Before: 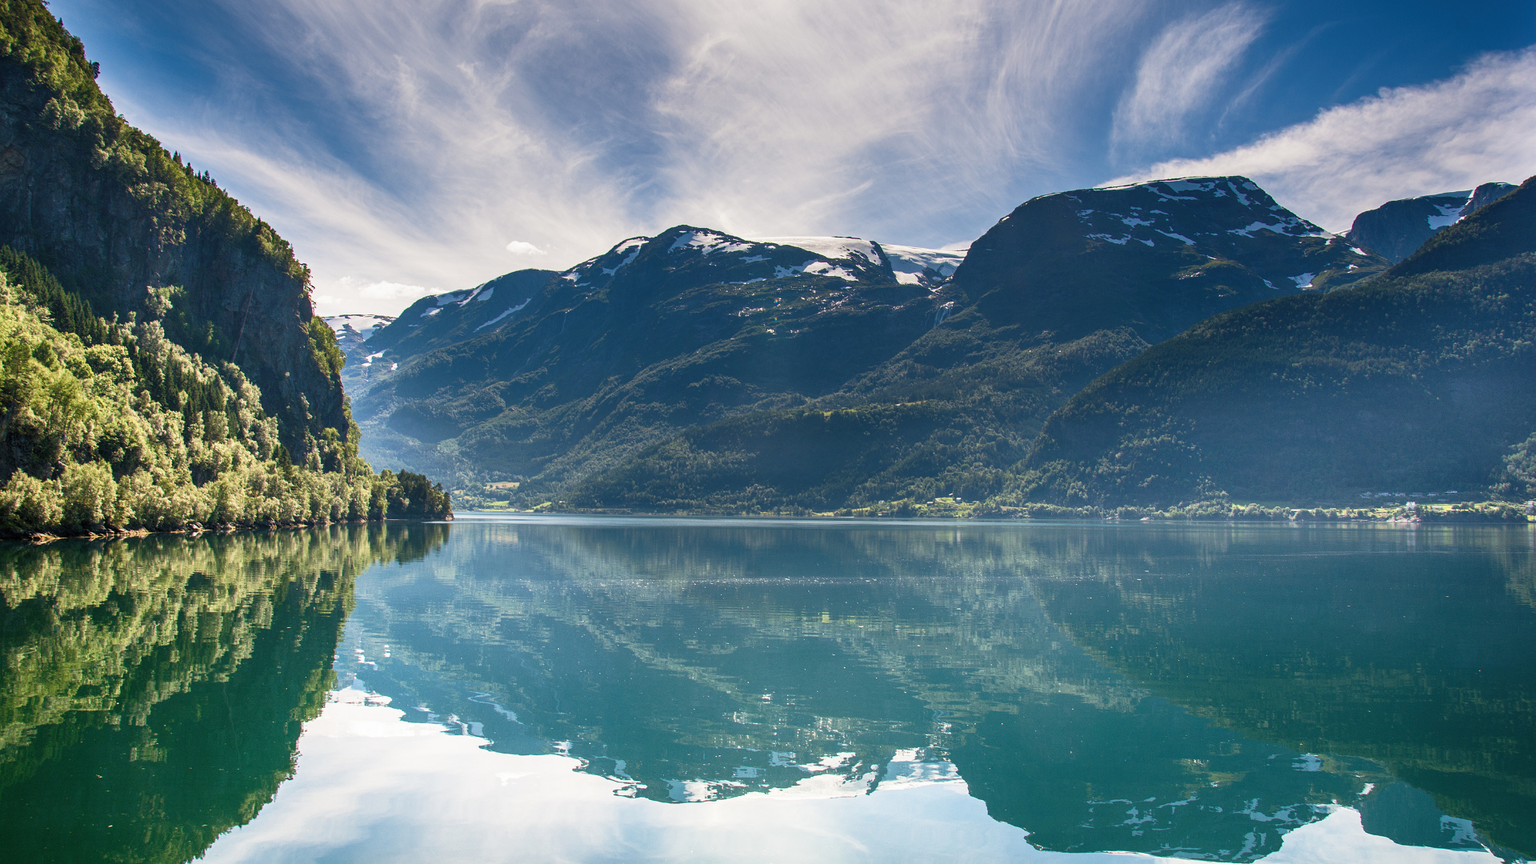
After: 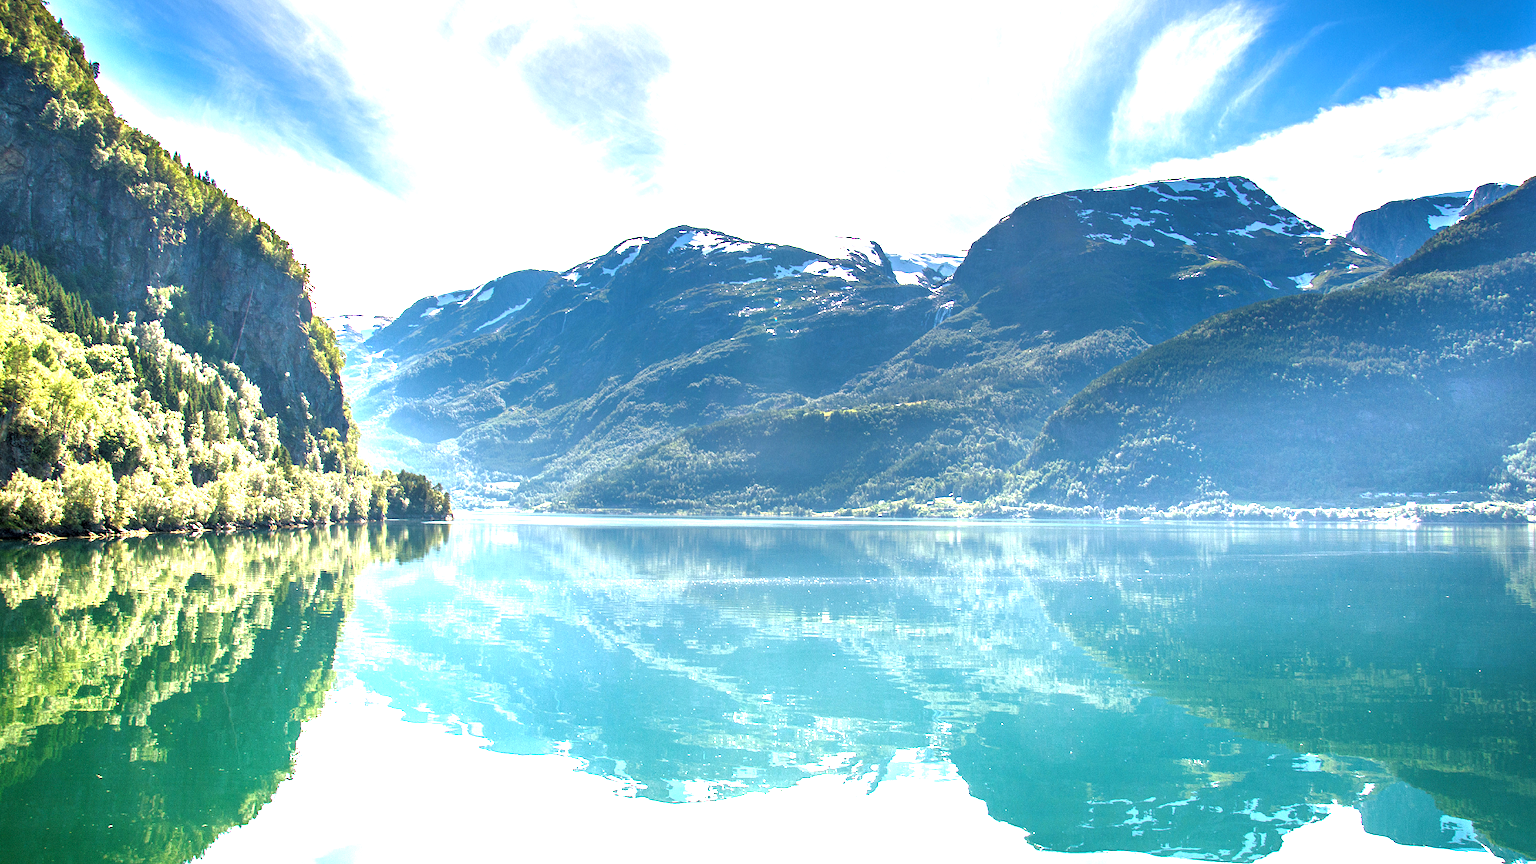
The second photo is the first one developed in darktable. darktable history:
exposure: black level correction 0.001, exposure 1.868 EV, compensate highlight preservation false
